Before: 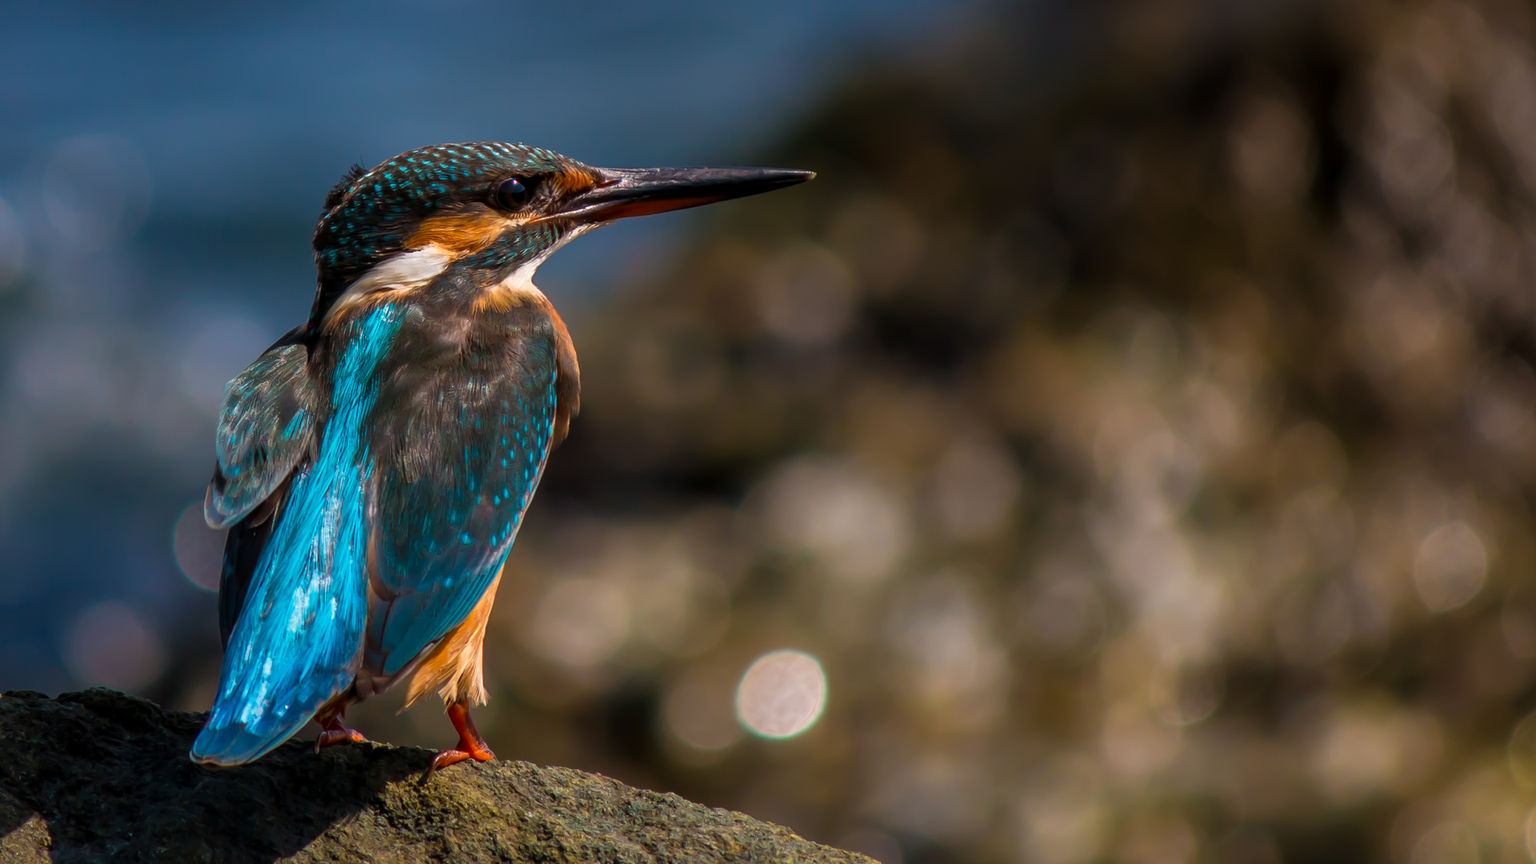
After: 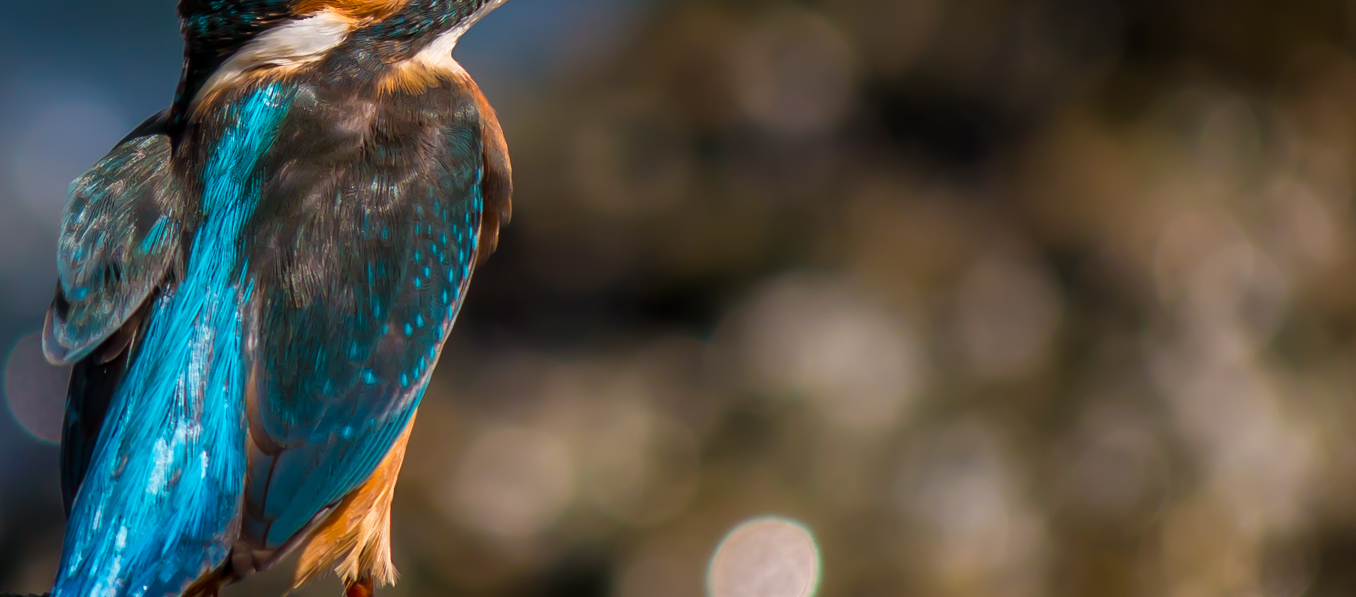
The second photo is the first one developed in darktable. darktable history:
crop: left 11.107%, top 27.432%, right 18.233%, bottom 17.251%
